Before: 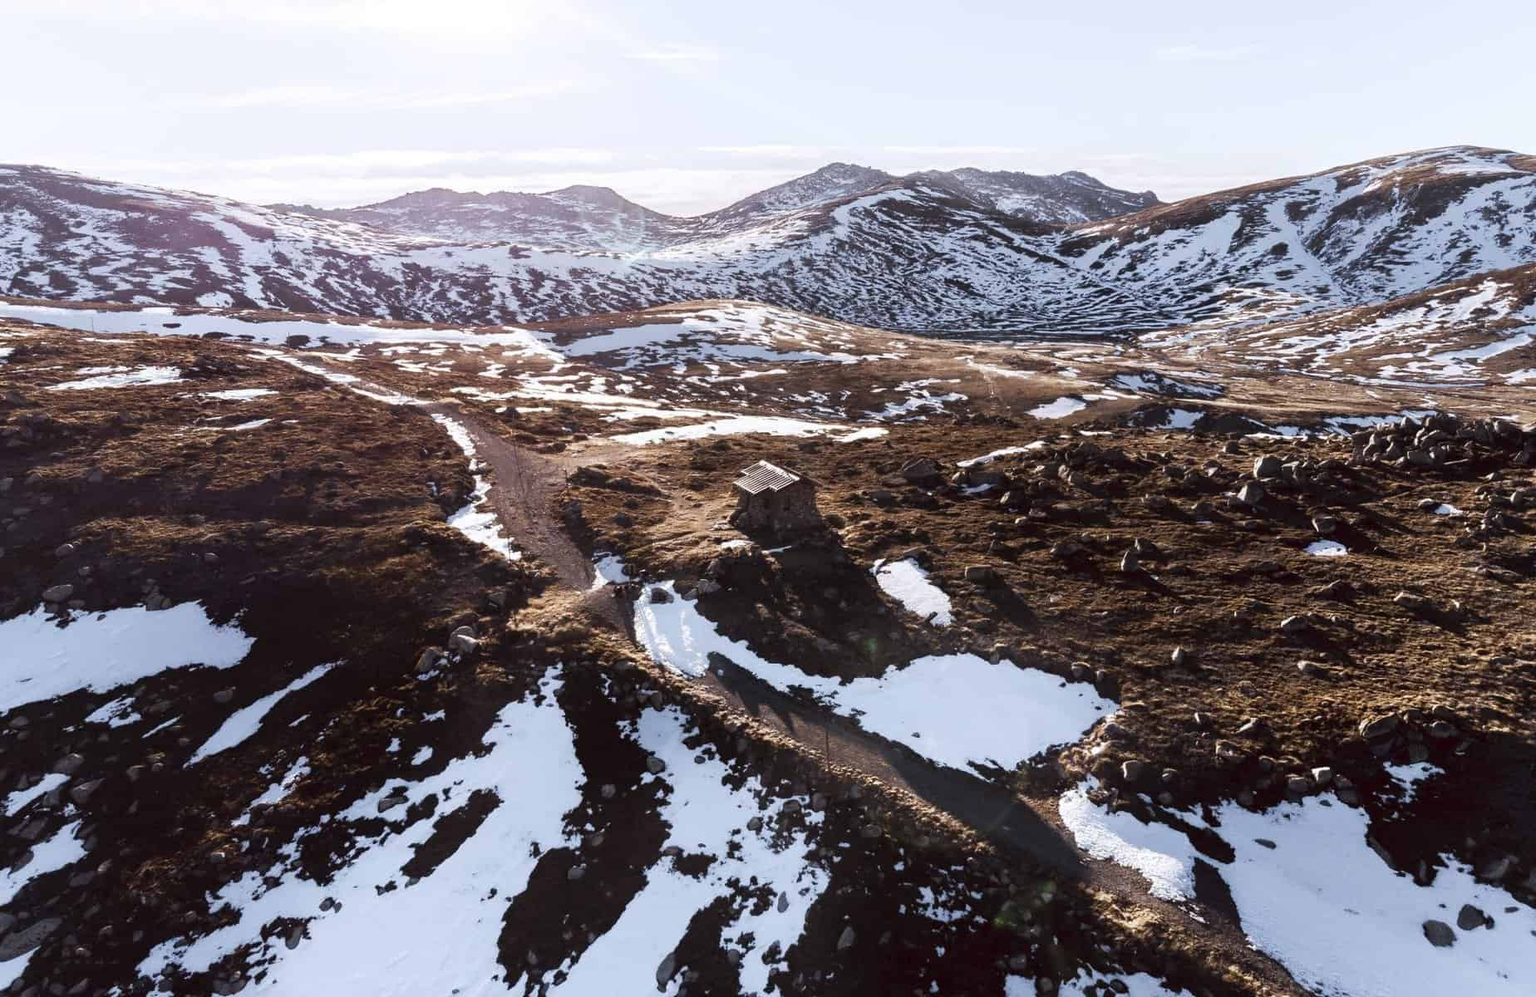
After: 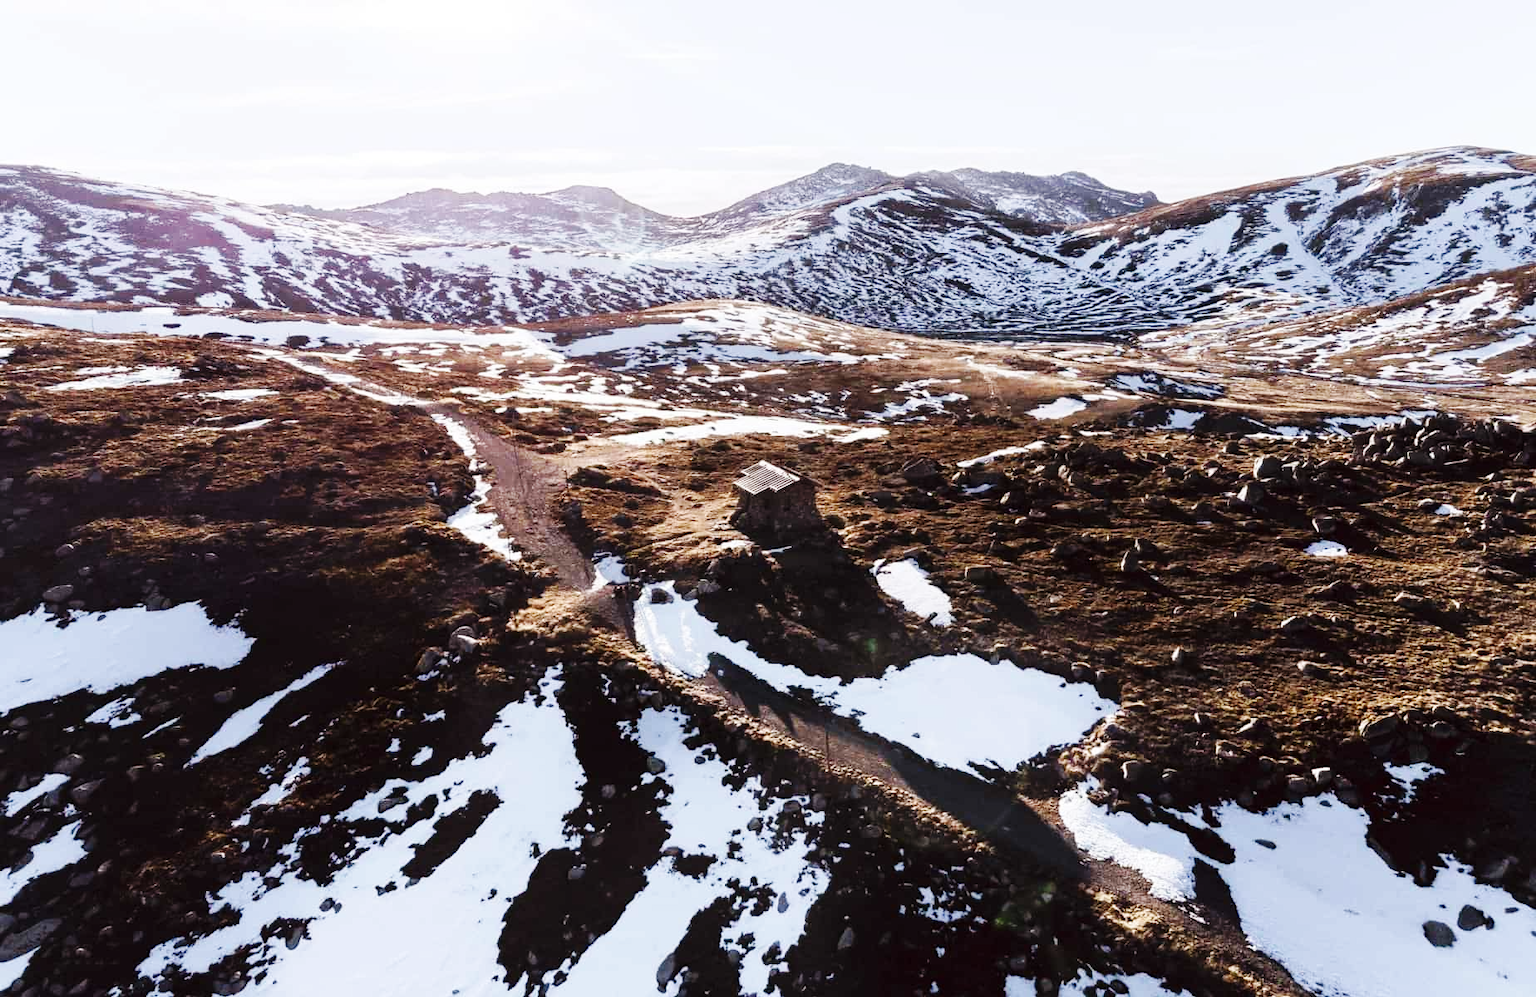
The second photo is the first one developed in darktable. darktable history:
base curve: curves: ch0 [(0, 0) (0.032, 0.025) (0.121, 0.166) (0.206, 0.329) (0.605, 0.79) (1, 1)], preserve colors none
shadows and highlights: radius 331.84, shadows 53.55, highlights -100, compress 94.63%, highlights color adjustment 73.23%, soften with gaussian
